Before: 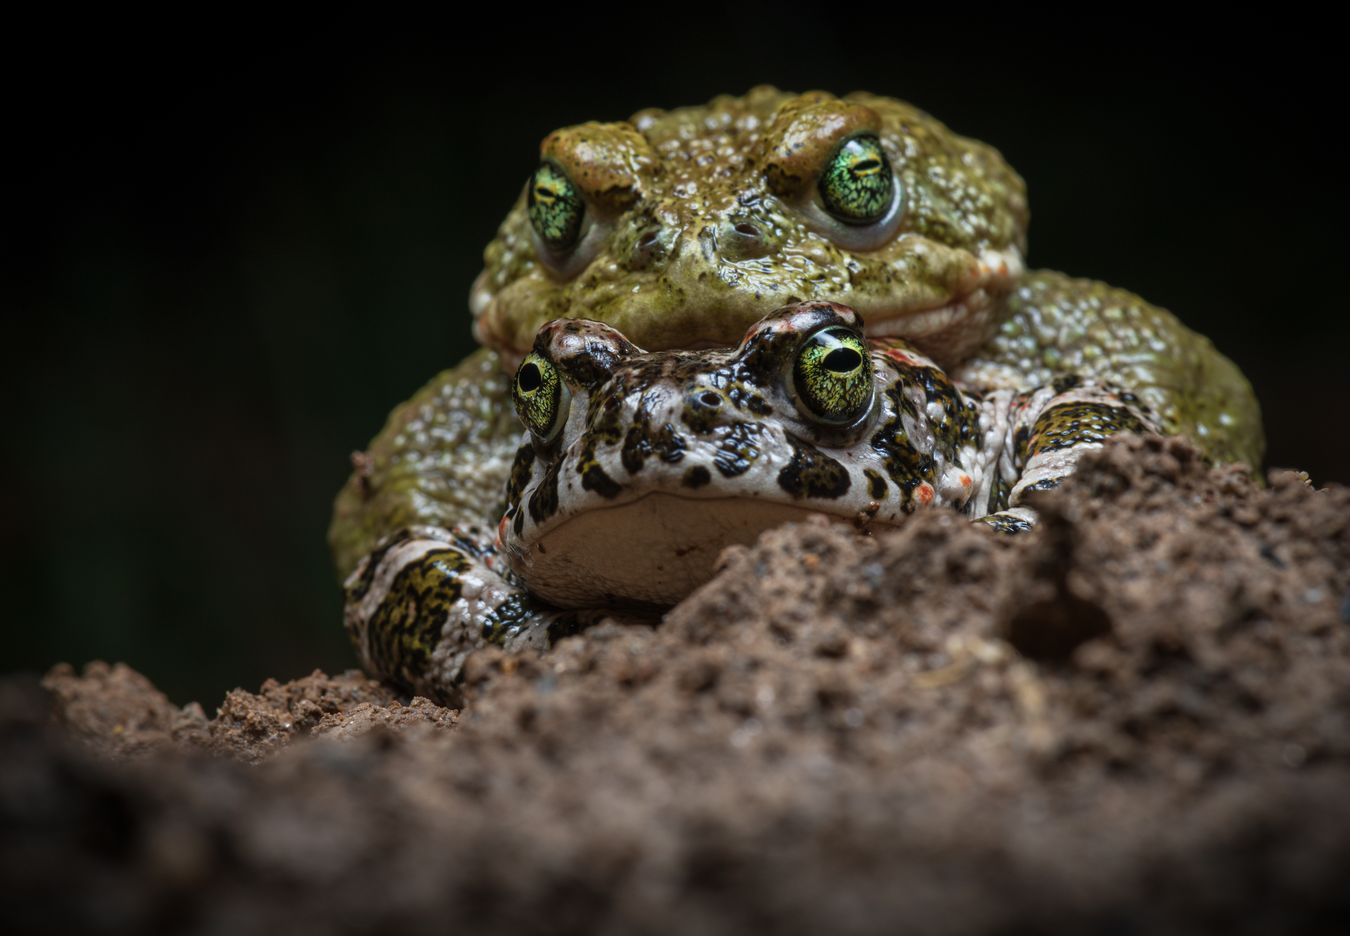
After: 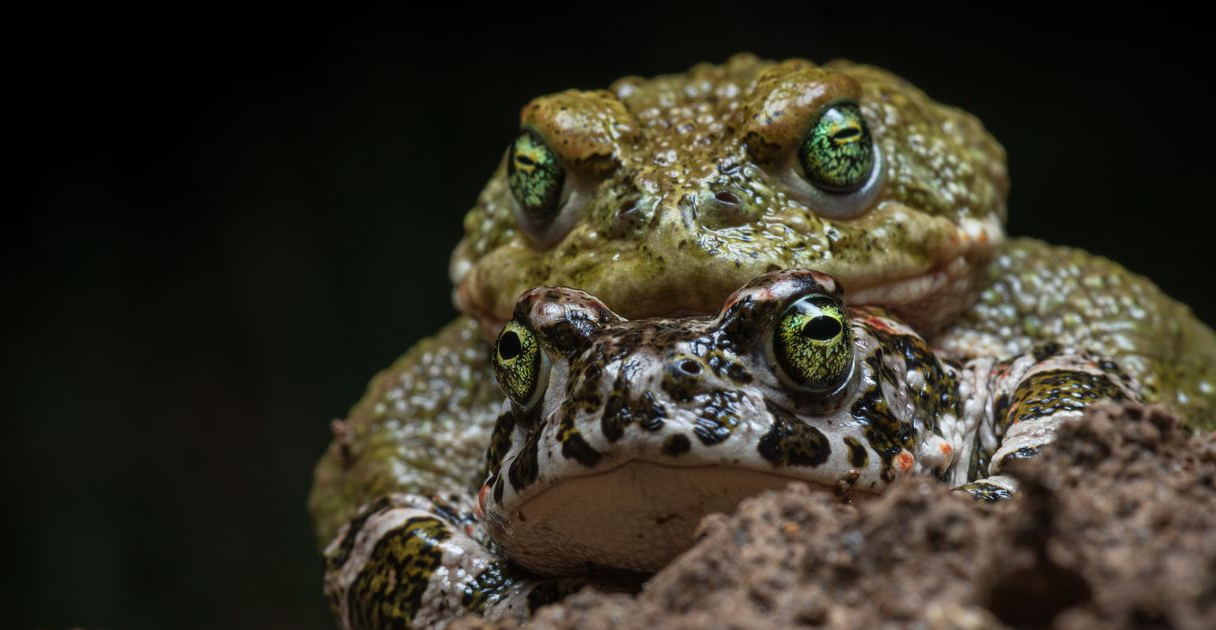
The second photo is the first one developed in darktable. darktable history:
crop: left 1.509%, top 3.452%, right 7.696%, bottom 28.452%
tone equalizer: on, module defaults
